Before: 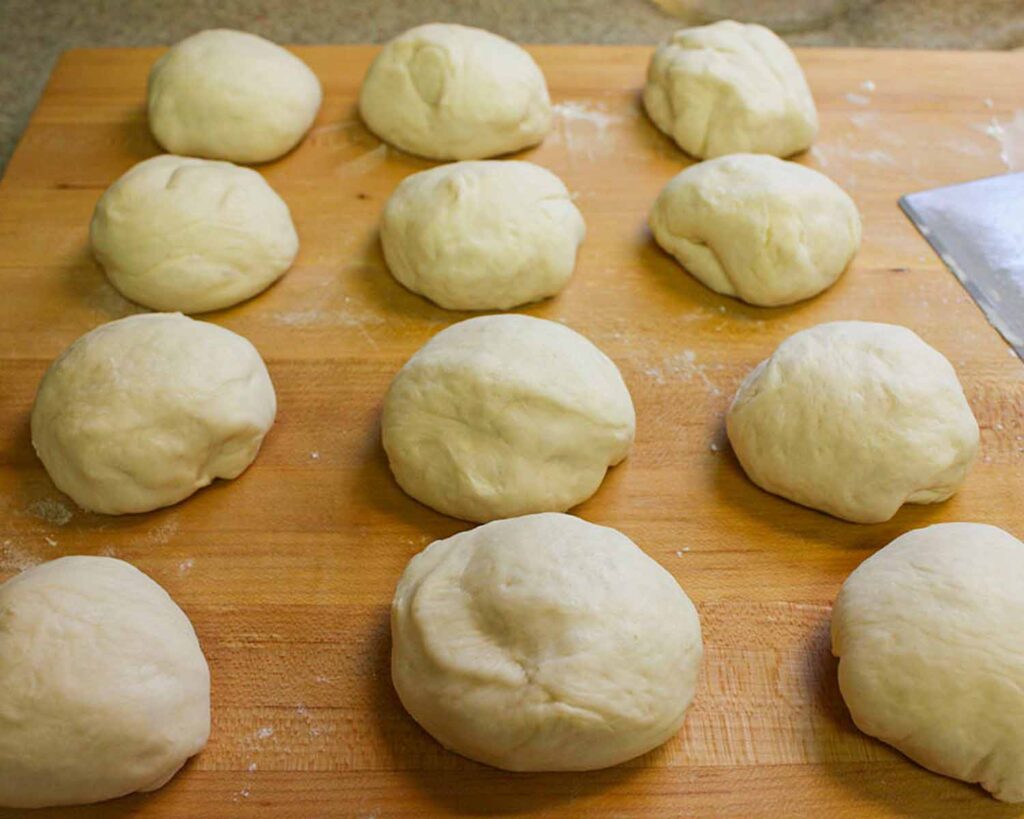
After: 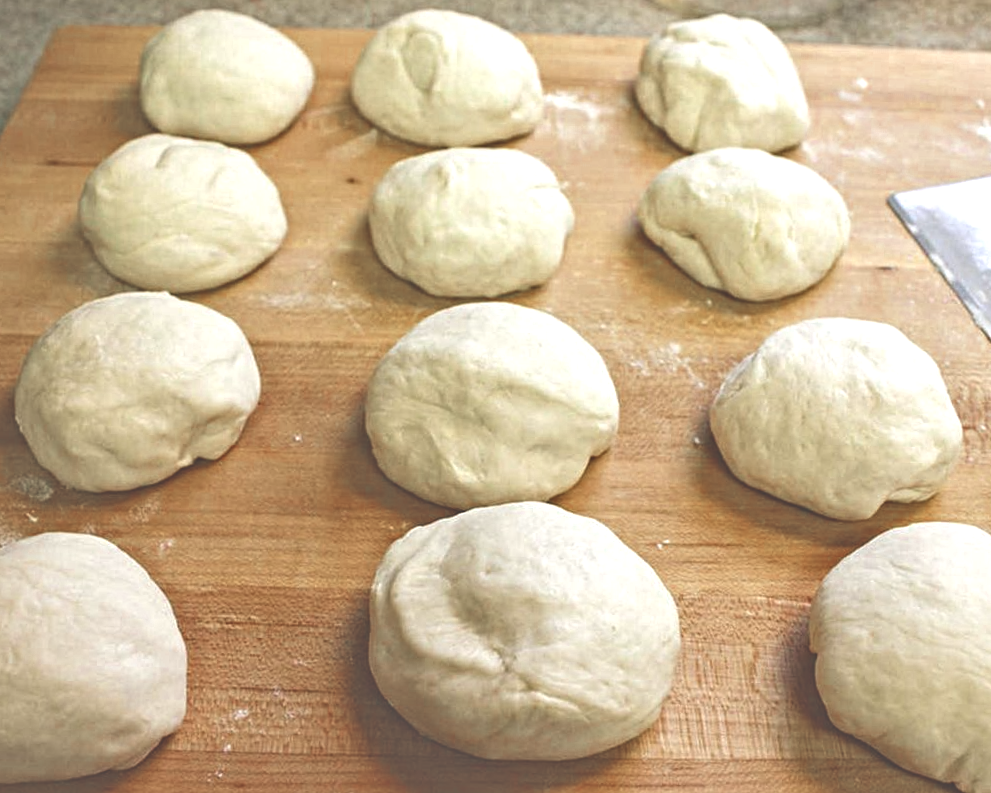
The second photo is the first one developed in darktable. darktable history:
crop and rotate: angle -1.5°
color balance rgb: perceptual saturation grading › global saturation 20%, perceptual saturation grading › highlights -25.187%, perceptual saturation grading › shadows 25.592%, global vibrance 20%
color zones: curves: ch0 [(0, 0.5) (0.125, 0.4) (0.25, 0.5) (0.375, 0.4) (0.5, 0.4) (0.625, 0.6) (0.75, 0.6) (0.875, 0.5)]; ch1 [(0, 0.35) (0.125, 0.45) (0.25, 0.35) (0.375, 0.35) (0.5, 0.35) (0.625, 0.35) (0.75, 0.45) (0.875, 0.35)]; ch2 [(0, 0.6) (0.125, 0.5) (0.25, 0.5) (0.375, 0.6) (0.5, 0.6) (0.625, 0.5) (0.75, 0.5) (0.875, 0.5)]
contrast equalizer: octaves 7, y [[0.506, 0.531, 0.562, 0.606, 0.638, 0.669], [0.5 ×6], [0.5 ×6], [0 ×6], [0 ×6]]
exposure: black level correction -0.071, exposure 0.501 EV, compensate highlight preservation false
local contrast: highlights 102%, shadows 103%, detail 119%, midtone range 0.2
tone equalizer: -8 EV -0.564 EV
